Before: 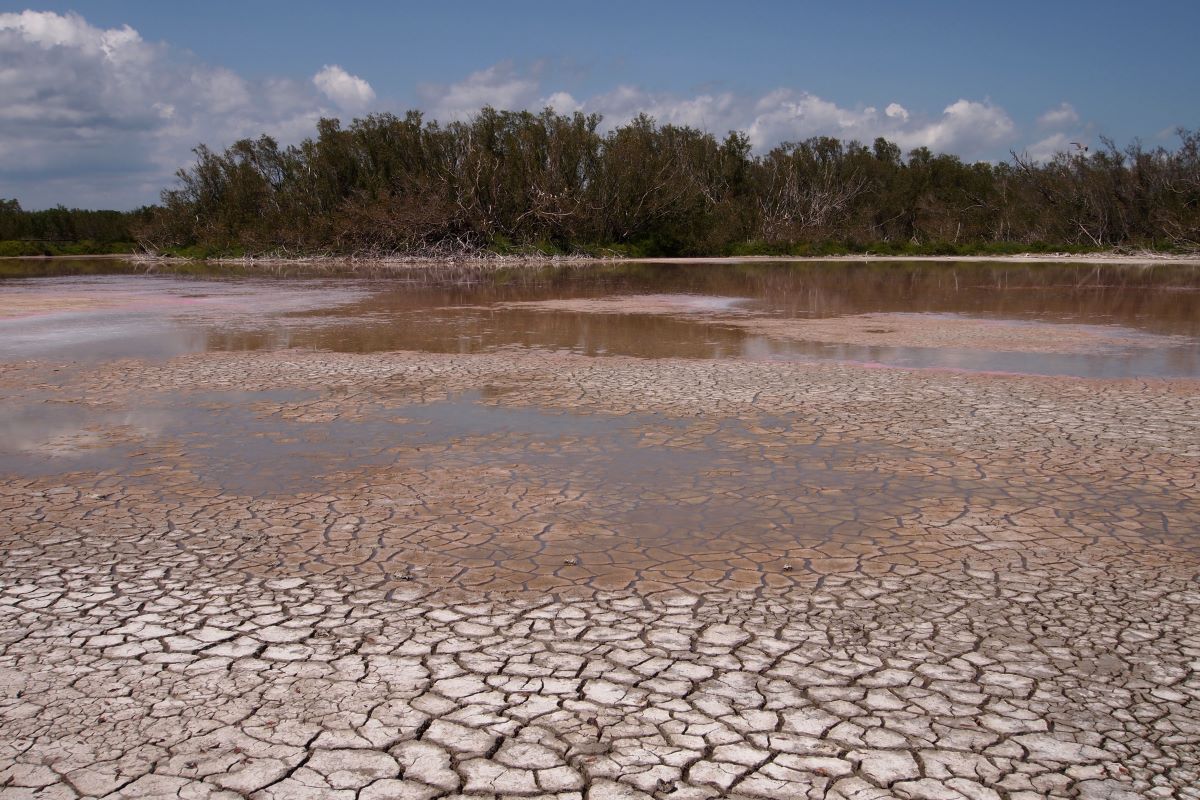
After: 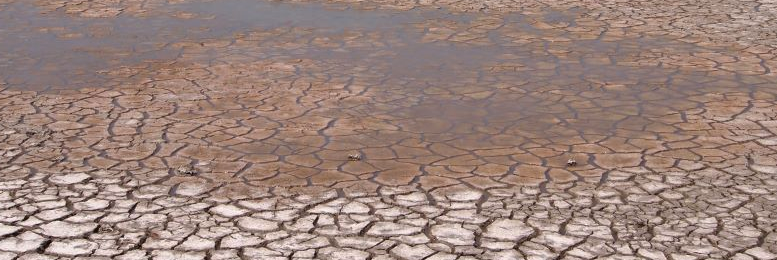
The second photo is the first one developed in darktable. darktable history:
shadows and highlights: radius 125.19, shadows 30.43, highlights -31.1, low approximation 0.01, soften with gaussian
crop: left 18.07%, top 50.629%, right 17.159%, bottom 16.819%
exposure: exposure 0.201 EV, compensate highlight preservation false
tone equalizer: on, module defaults
